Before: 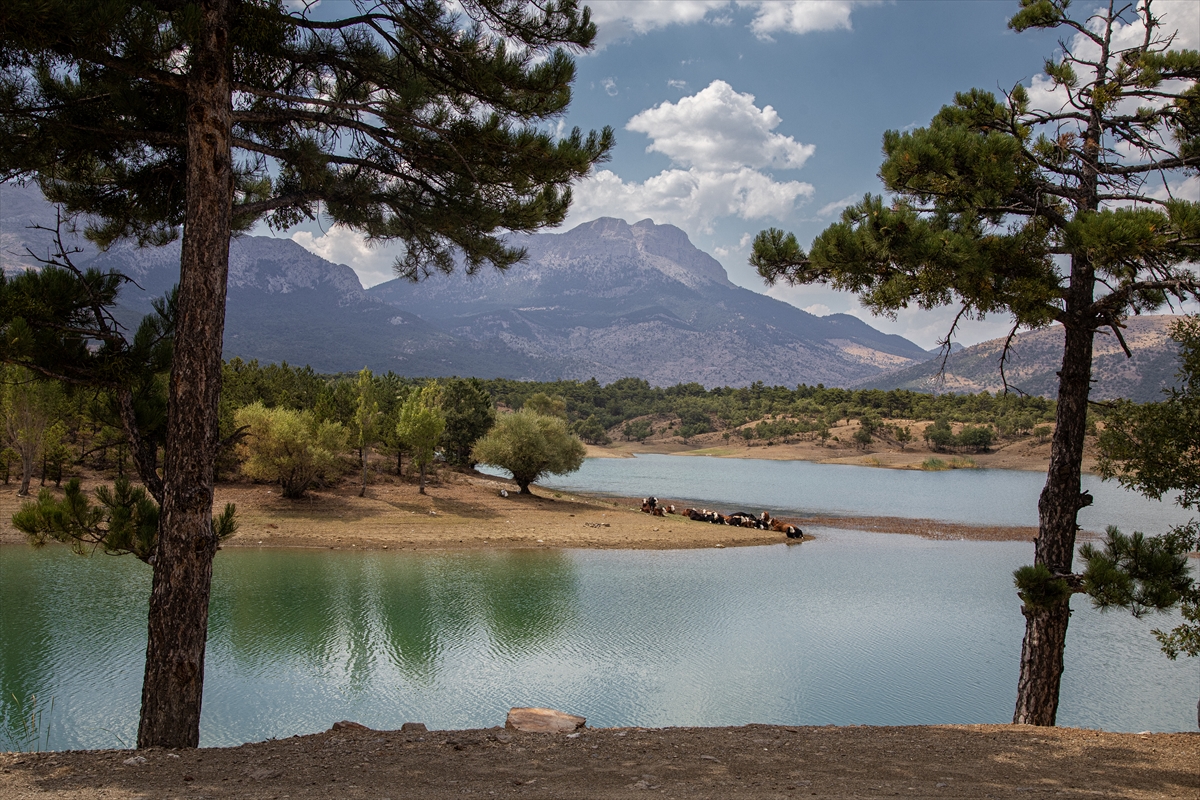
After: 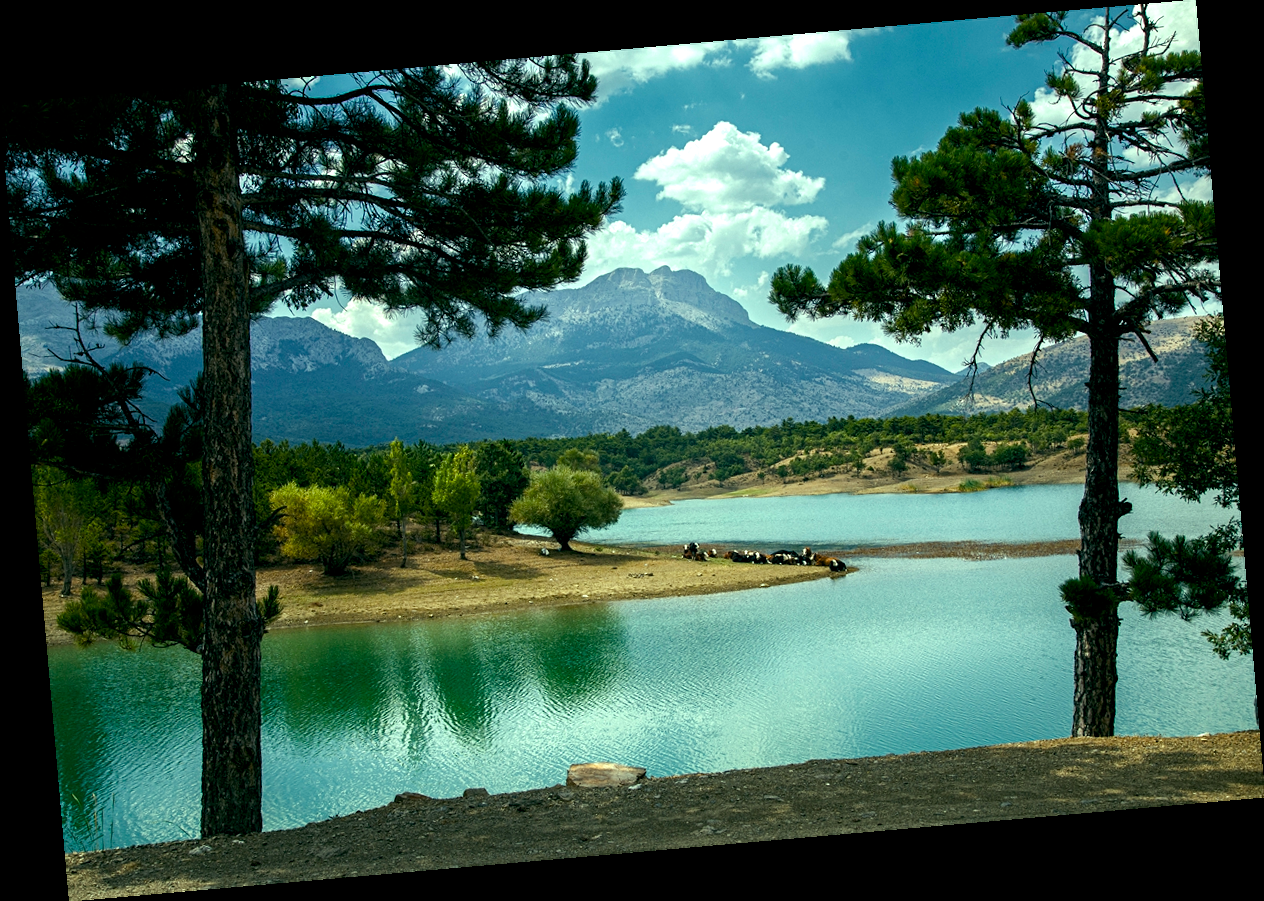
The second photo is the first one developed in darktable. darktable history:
color balance rgb: shadows lift › luminance -7.7%, shadows lift › chroma 2.13%, shadows lift › hue 165.27°, power › luminance -7.77%, power › chroma 1.1%, power › hue 215.88°, highlights gain › luminance 15.15%, highlights gain › chroma 7%, highlights gain › hue 125.57°, global offset › luminance -0.33%, global offset › chroma 0.11%, global offset › hue 165.27°, perceptual saturation grading › global saturation 24.42%, perceptual saturation grading › highlights -24.42%, perceptual saturation grading › mid-tones 24.42%, perceptual saturation grading › shadows 40%, perceptual brilliance grading › global brilliance -5%, perceptual brilliance grading › highlights 24.42%, perceptual brilliance grading › mid-tones 7%, perceptual brilliance grading › shadows -5%
rotate and perspective: rotation -4.98°, automatic cropping off
